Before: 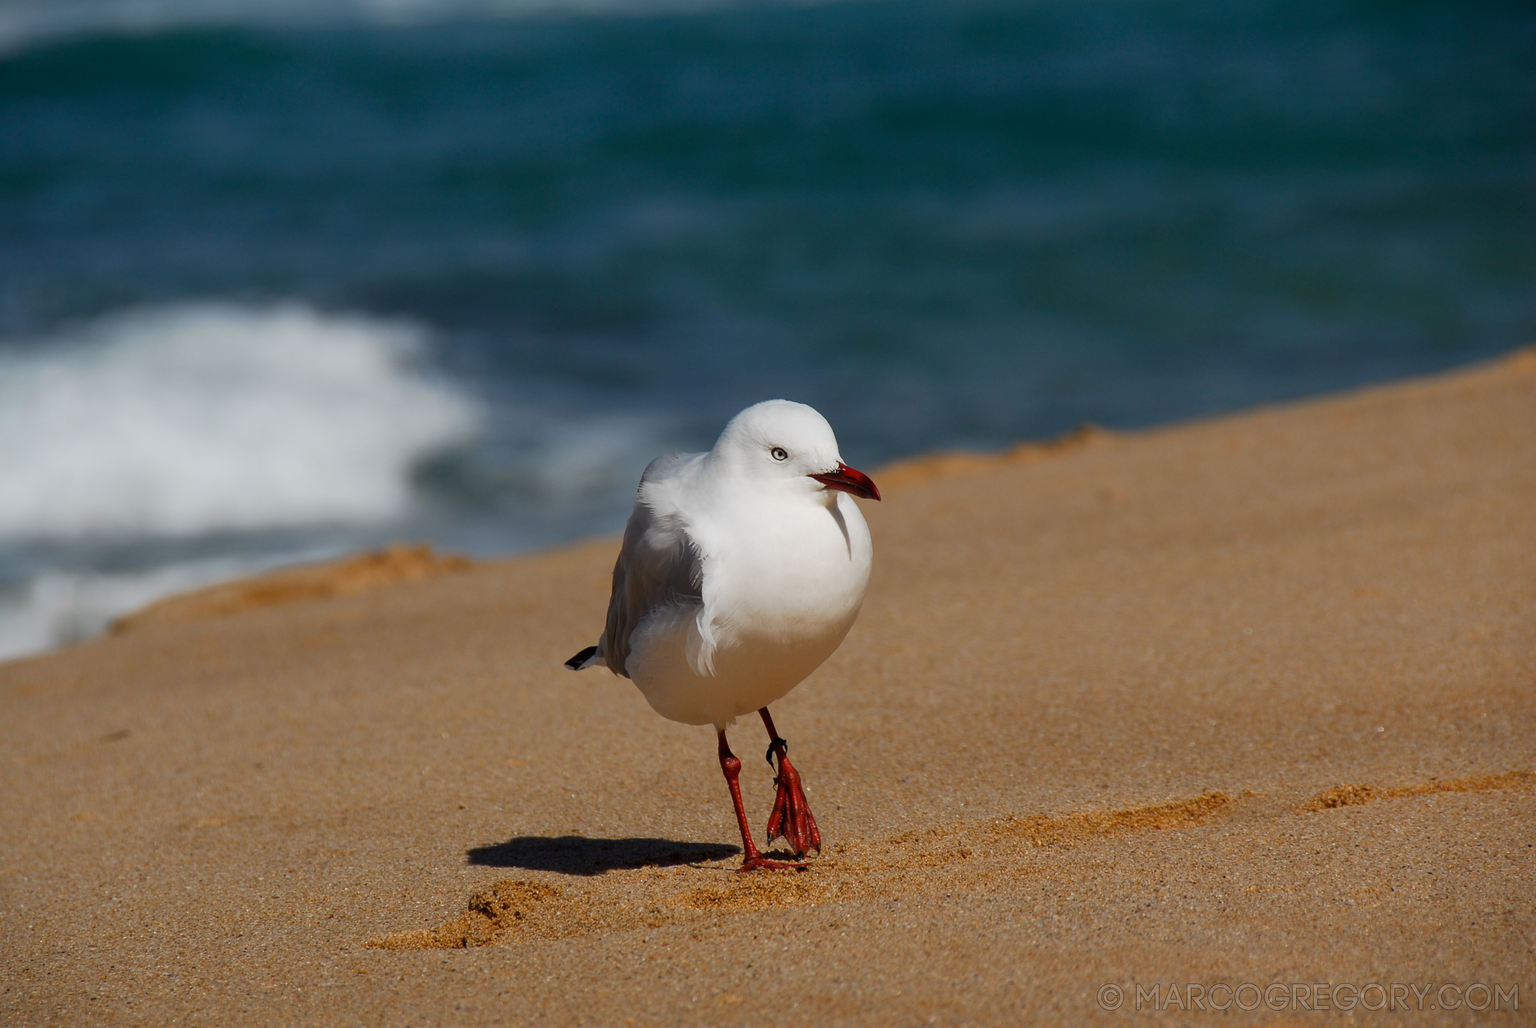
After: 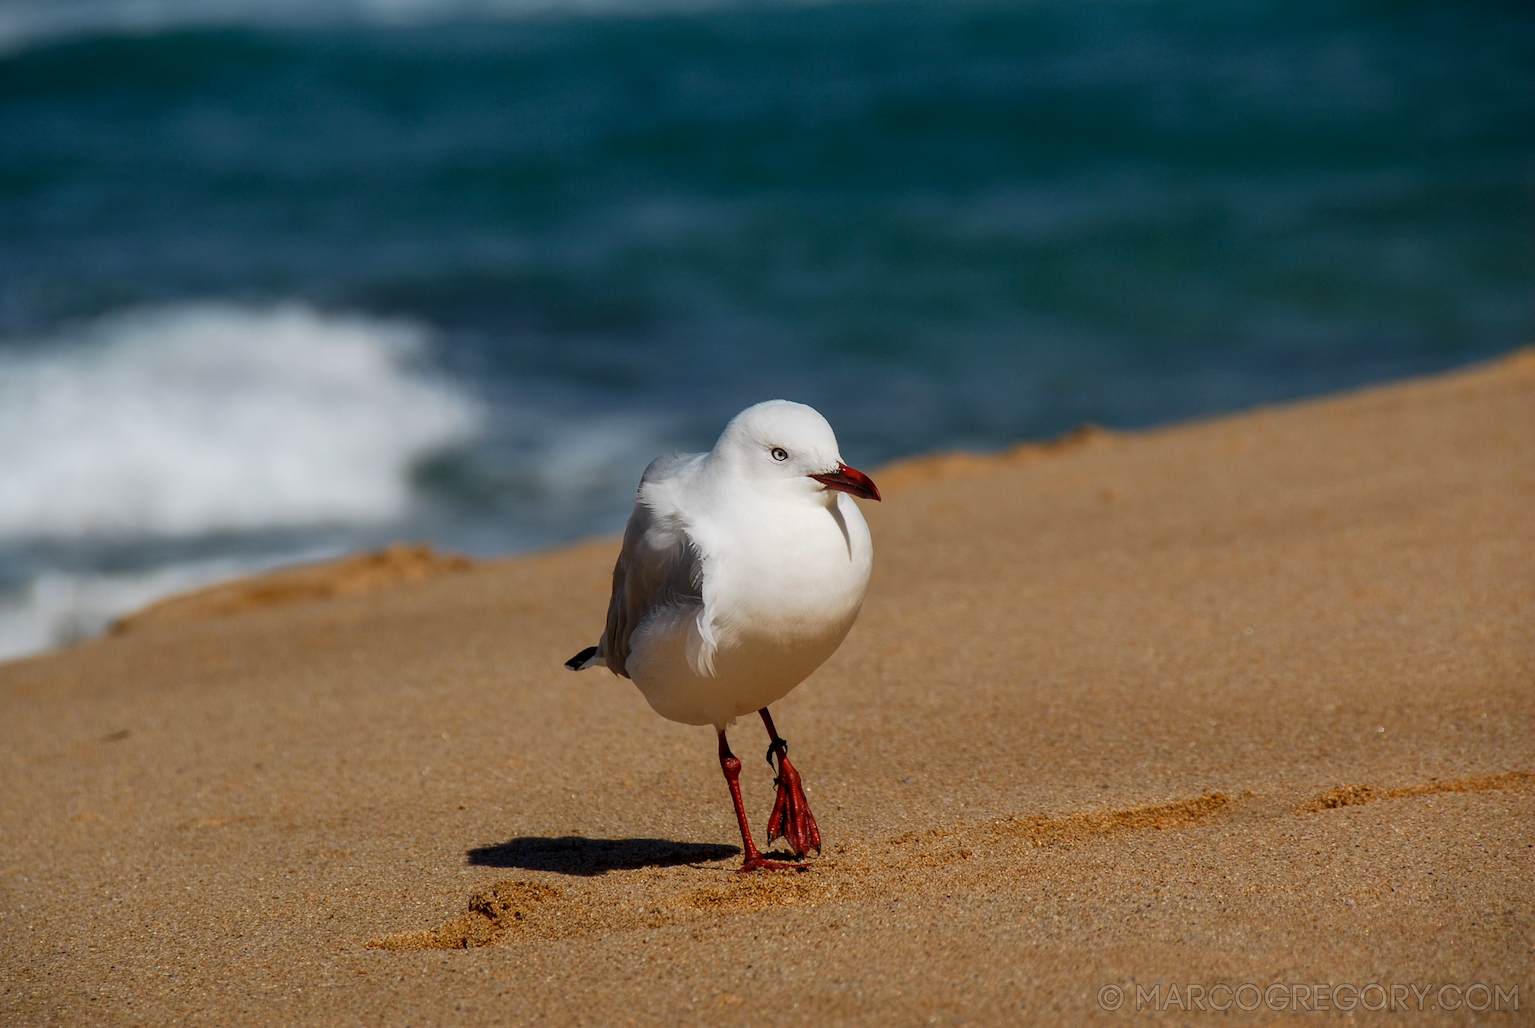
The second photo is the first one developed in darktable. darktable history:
local contrast: on, module defaults
velvia: strength 17%
